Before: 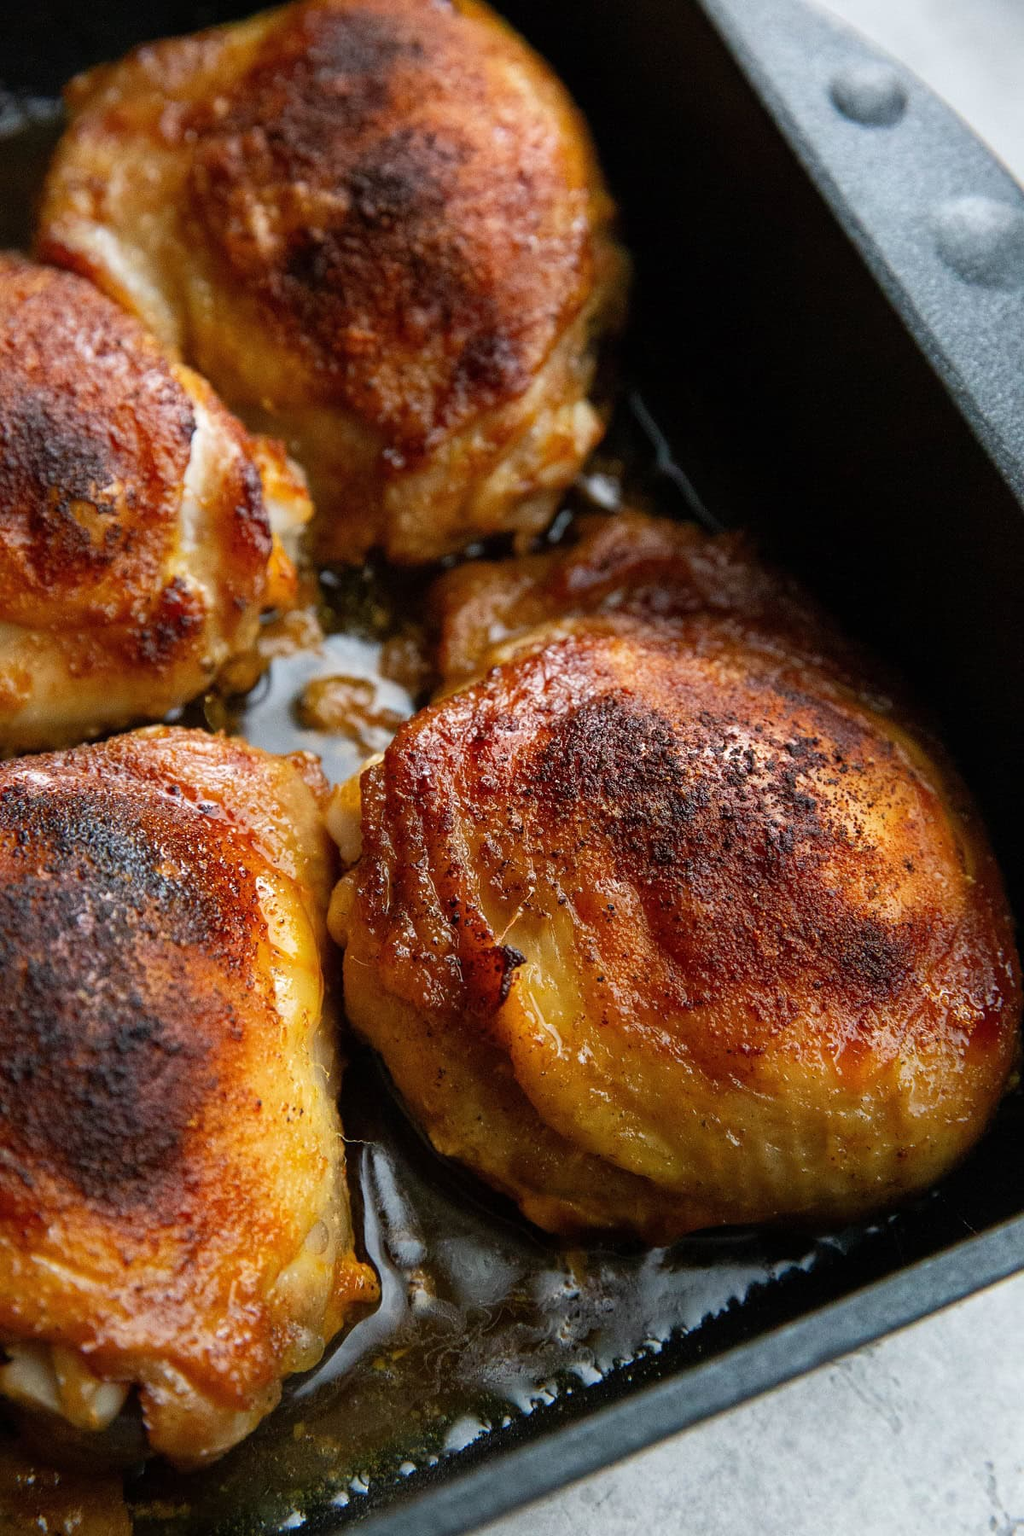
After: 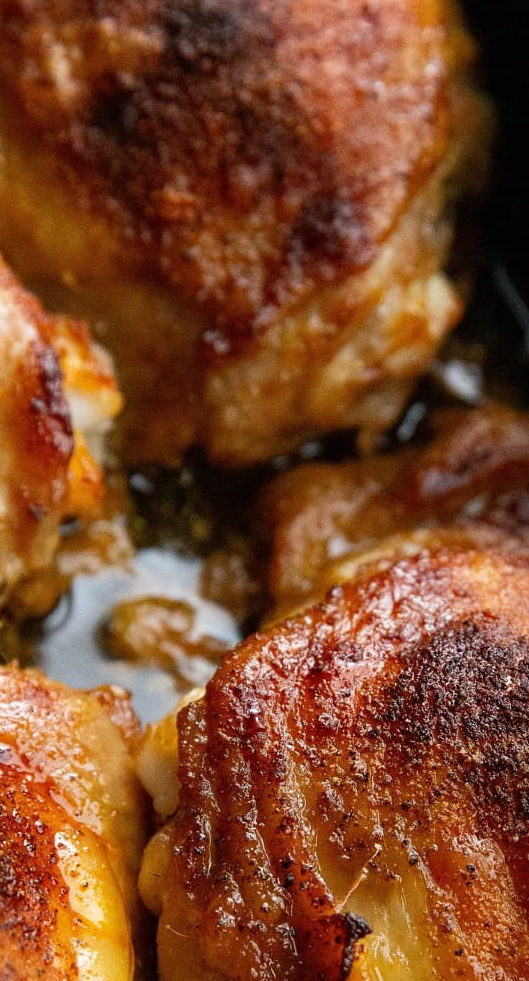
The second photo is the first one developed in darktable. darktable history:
crop: left 20.465%, top 10.874%, right 35.393%, bottom 34.597%
